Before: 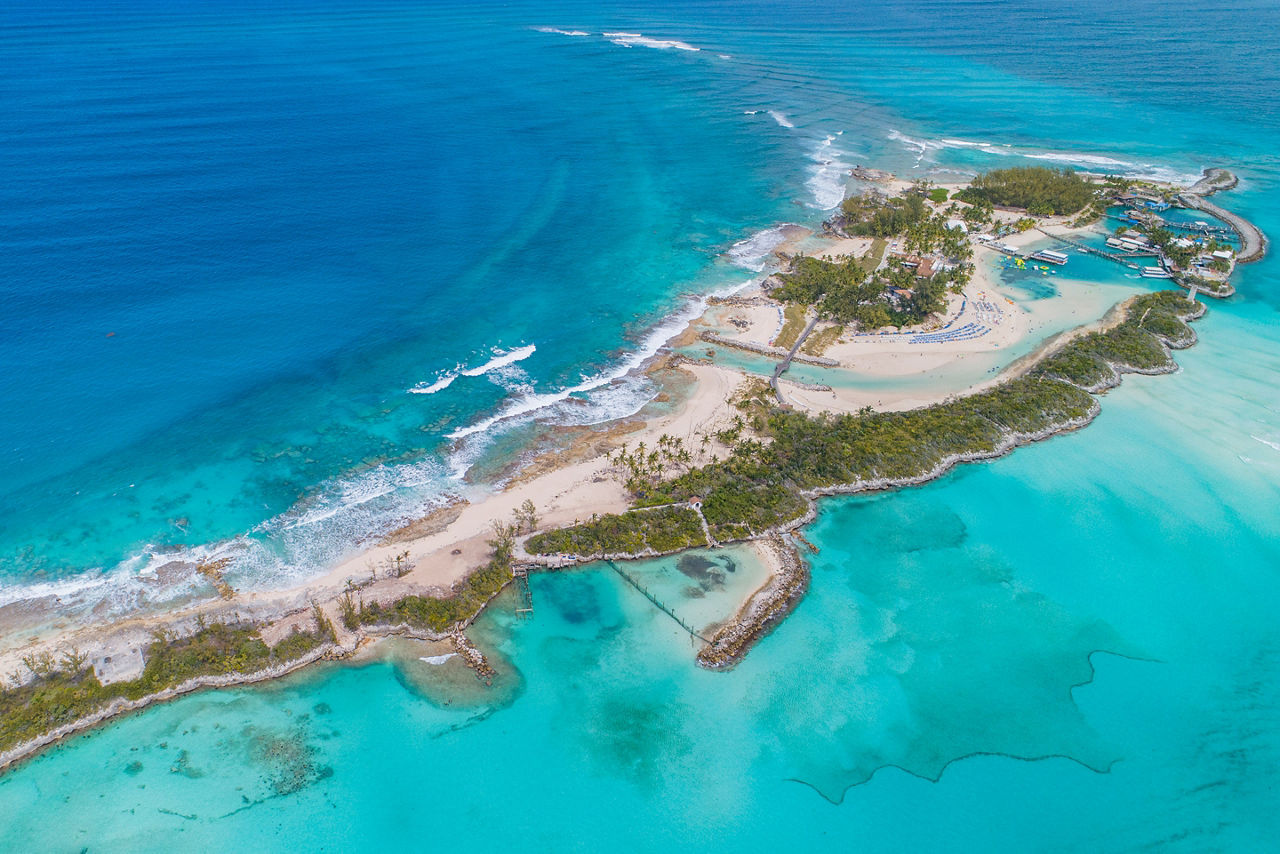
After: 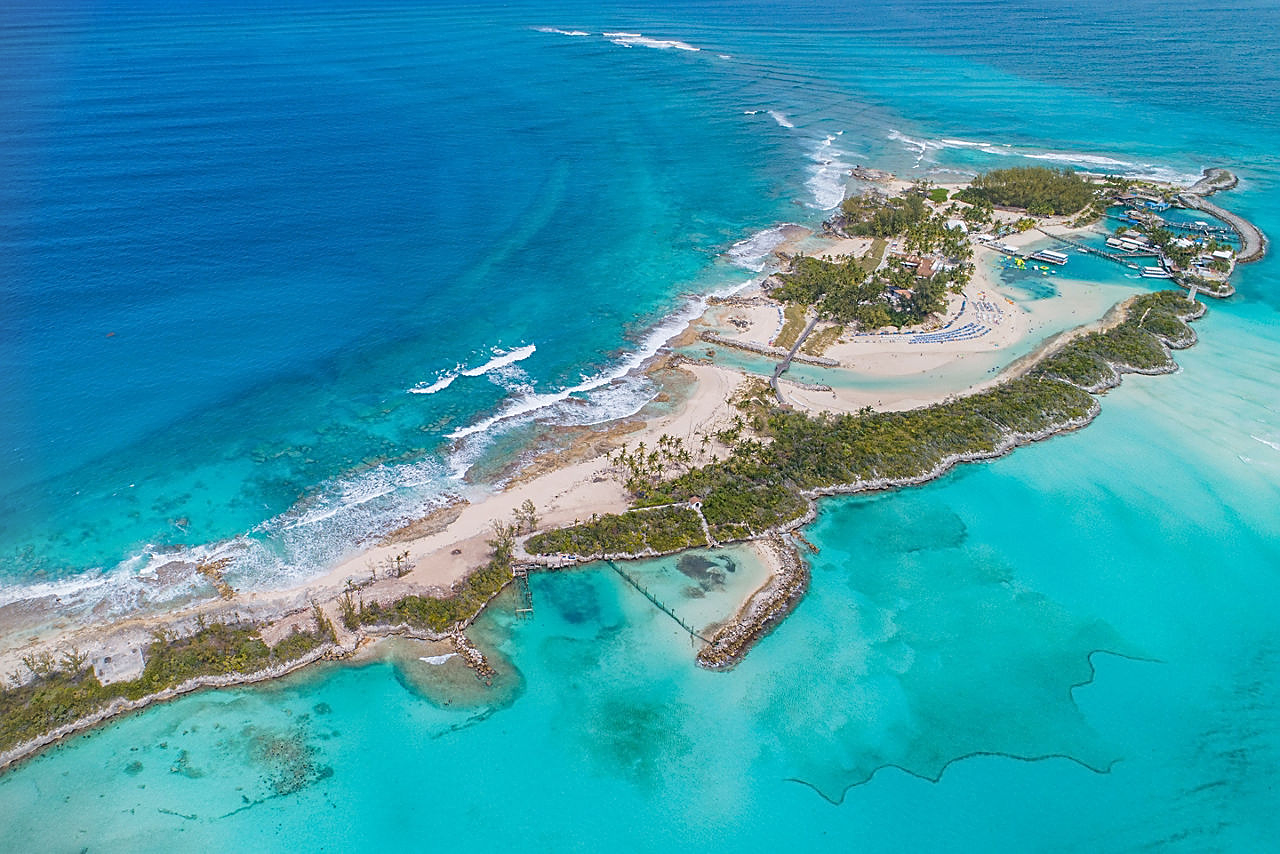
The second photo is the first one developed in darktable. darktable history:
vignetting: fall-off start 115.87%, fall-off radius 59.39%, center (0.216, -0.236)
sharpen: on, module defaults
